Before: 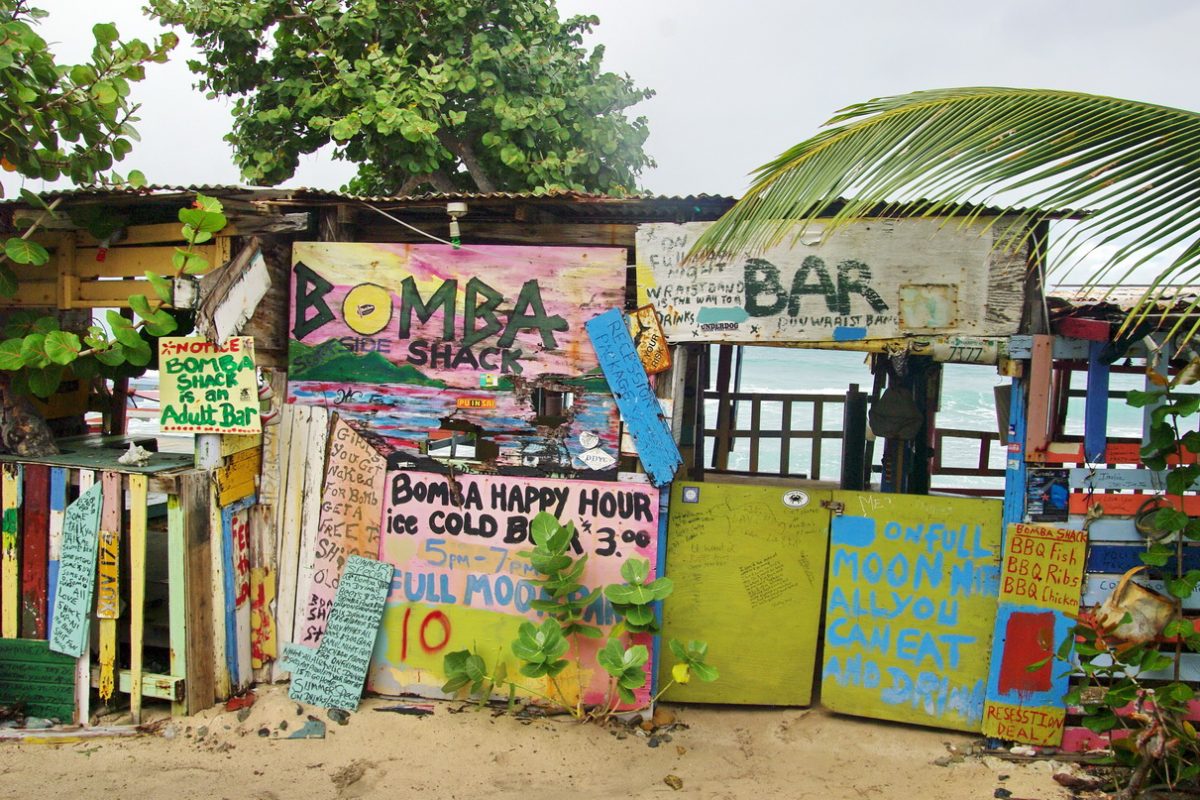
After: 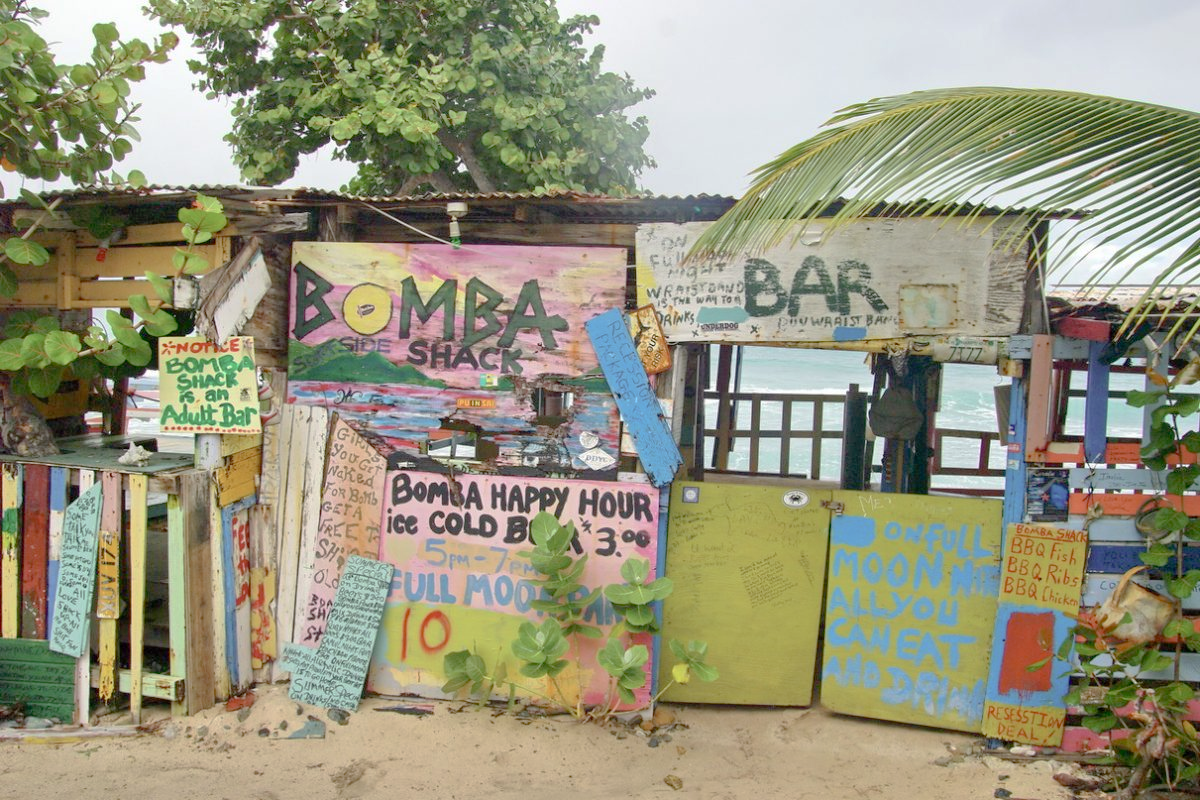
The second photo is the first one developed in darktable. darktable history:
tone curve: curves: ch0 [(0, 0) (0.004, 0.008) (0.077, 0.156) (0.169, 0.29) (0.774, 0.774) (1, 1)], preserve colors none
